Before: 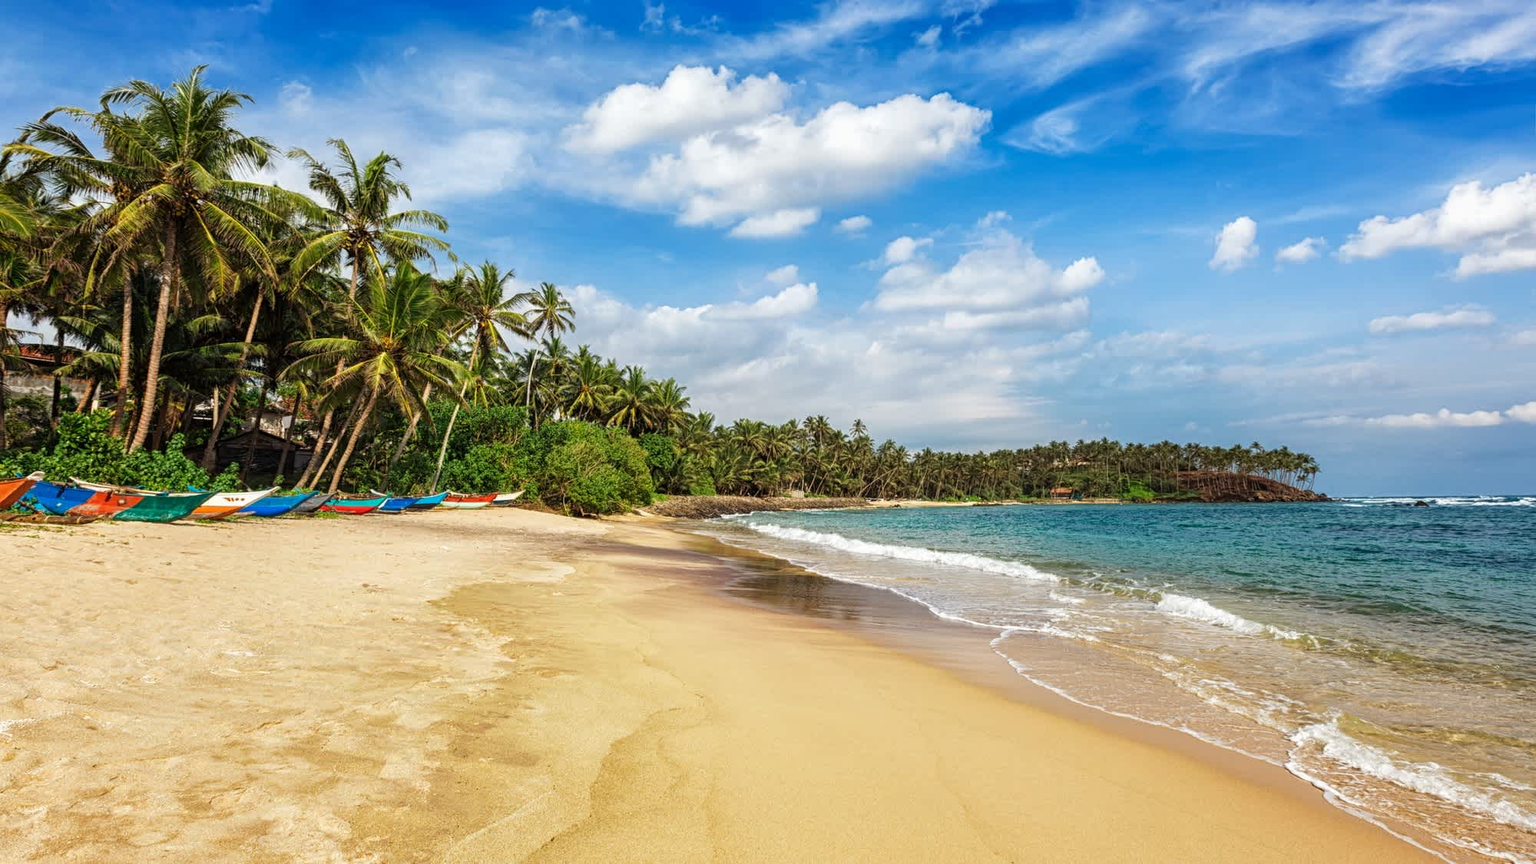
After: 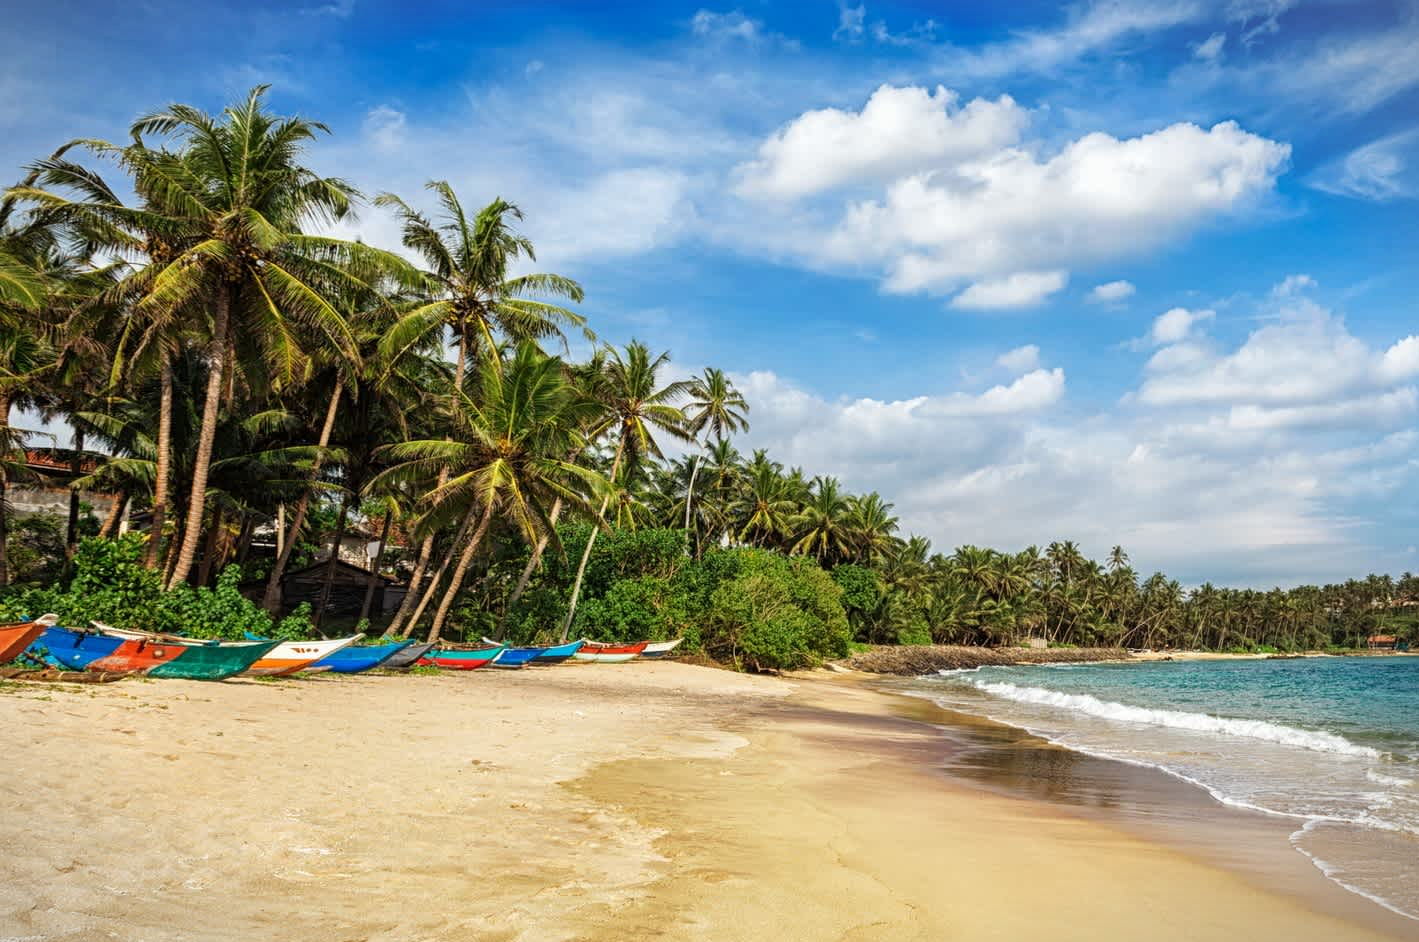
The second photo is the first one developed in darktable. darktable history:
vignetting: fall-off start 100.23%, fall-off radius 65.06%, automatic ratio true
crop: right 29.039%, bottom 16.221%
